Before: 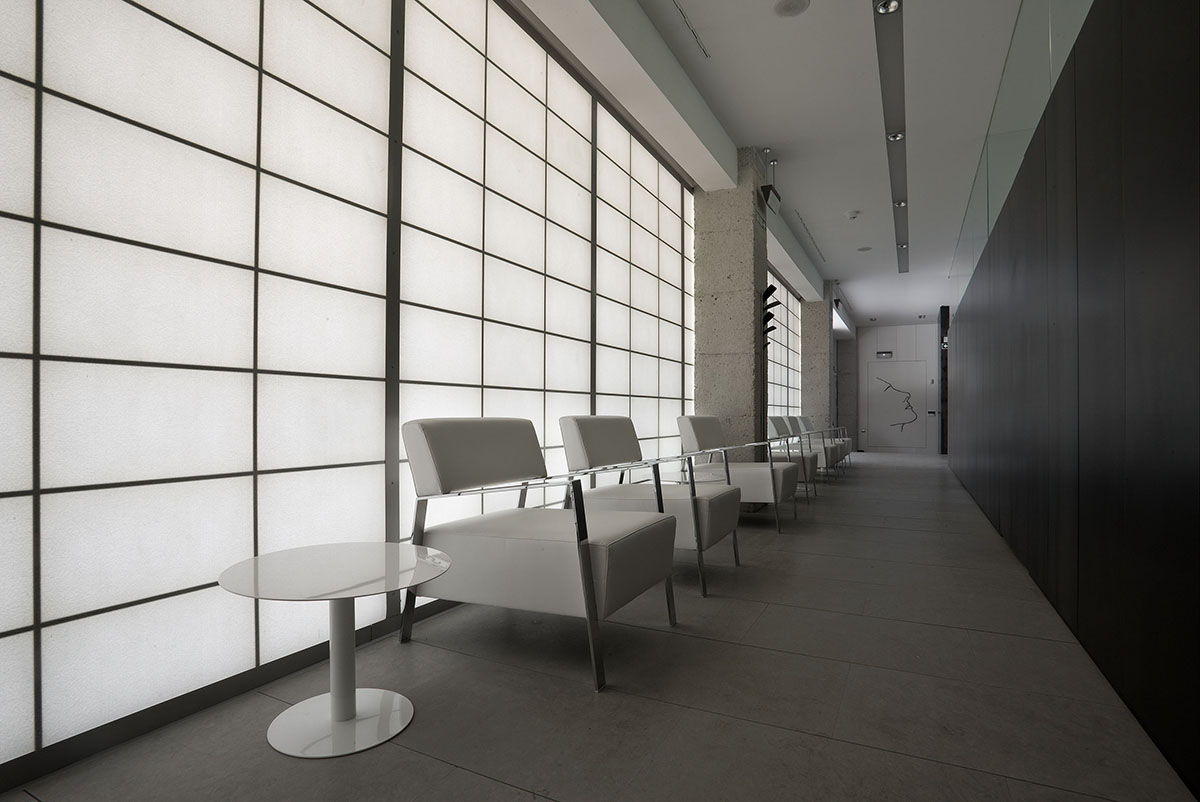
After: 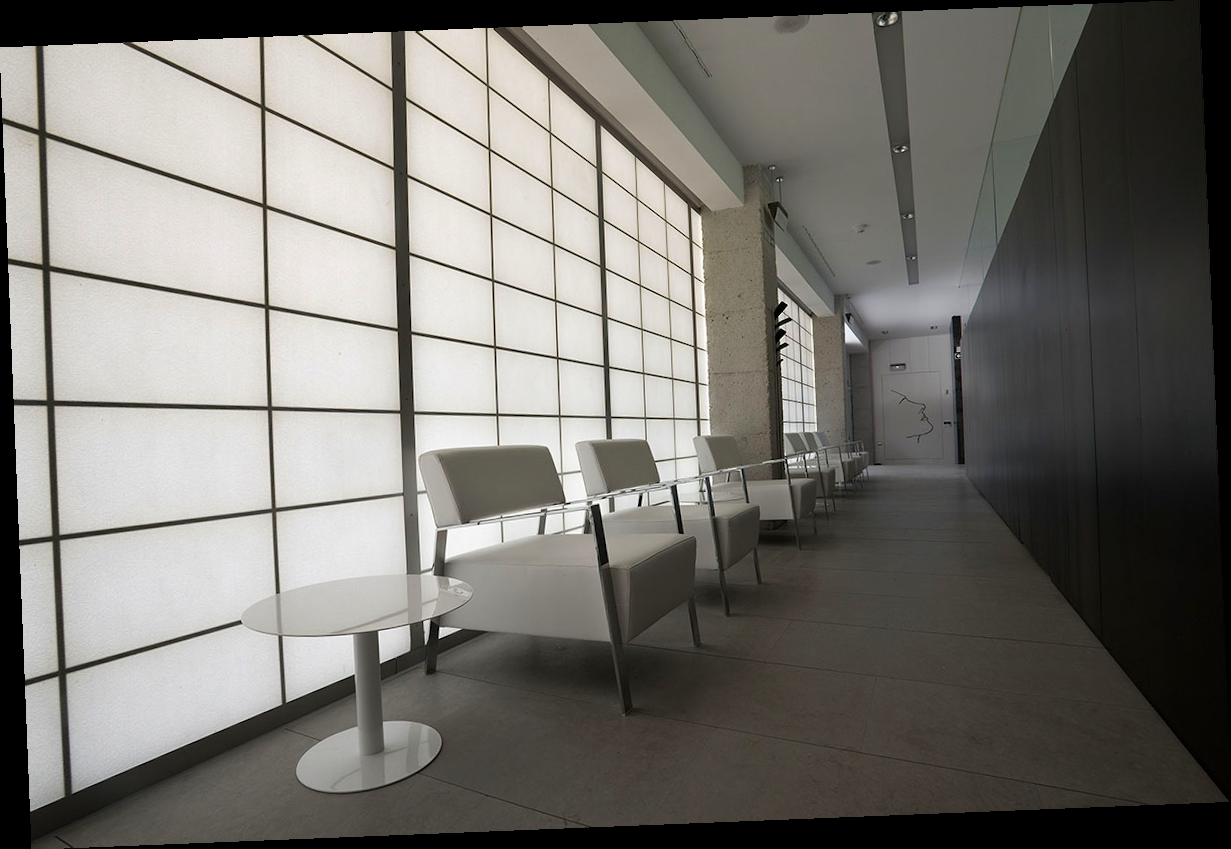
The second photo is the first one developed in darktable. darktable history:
color balance rgb: perceptual saturation grading › global saturation 30%, global vibrance 10%
tone equalizer: on, module defaults
rotate and perspective: rotation -2.29°, automatic cropping off
